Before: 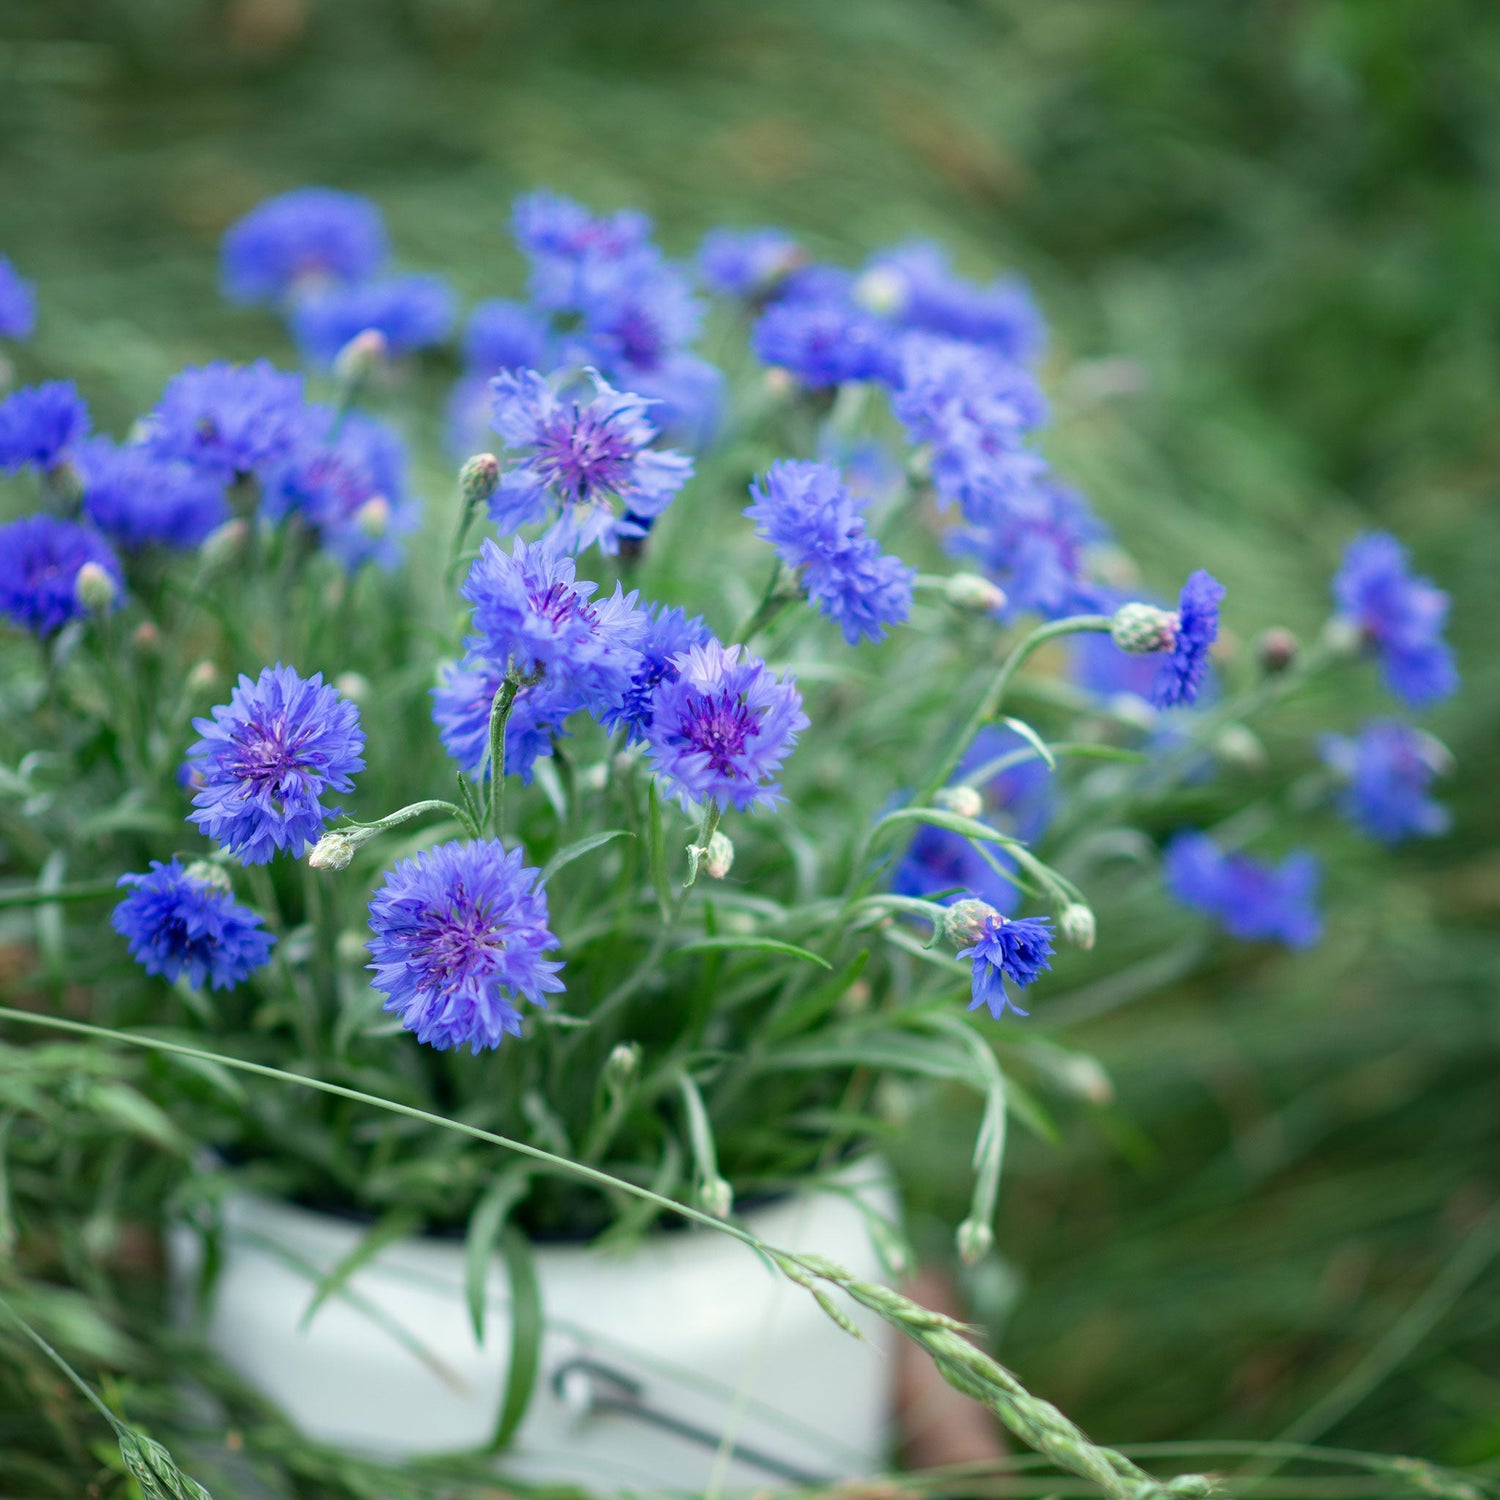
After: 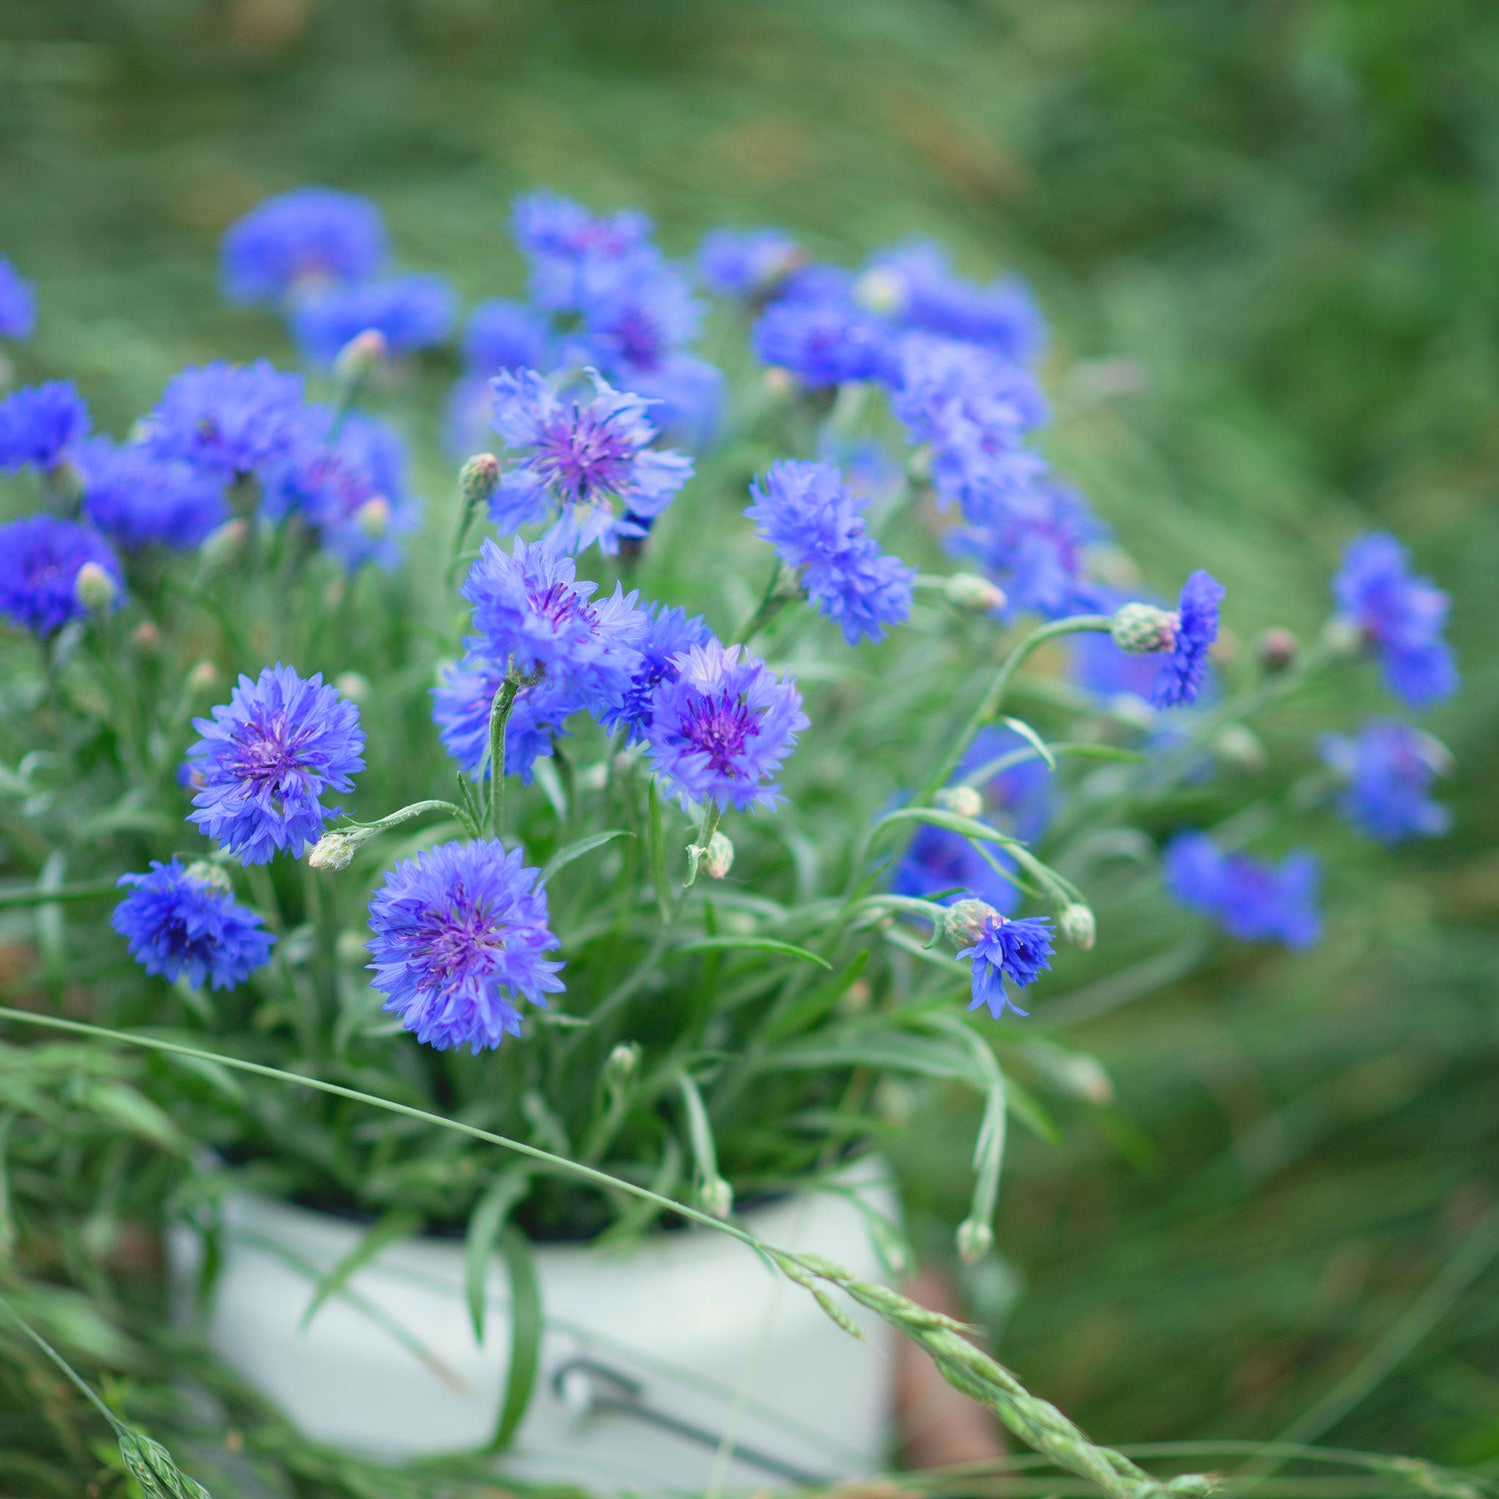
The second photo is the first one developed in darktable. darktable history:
contrast brightness saturation: contrast -0.101, brightness 0.054, saturation 0.081
crop: left 0.008%
